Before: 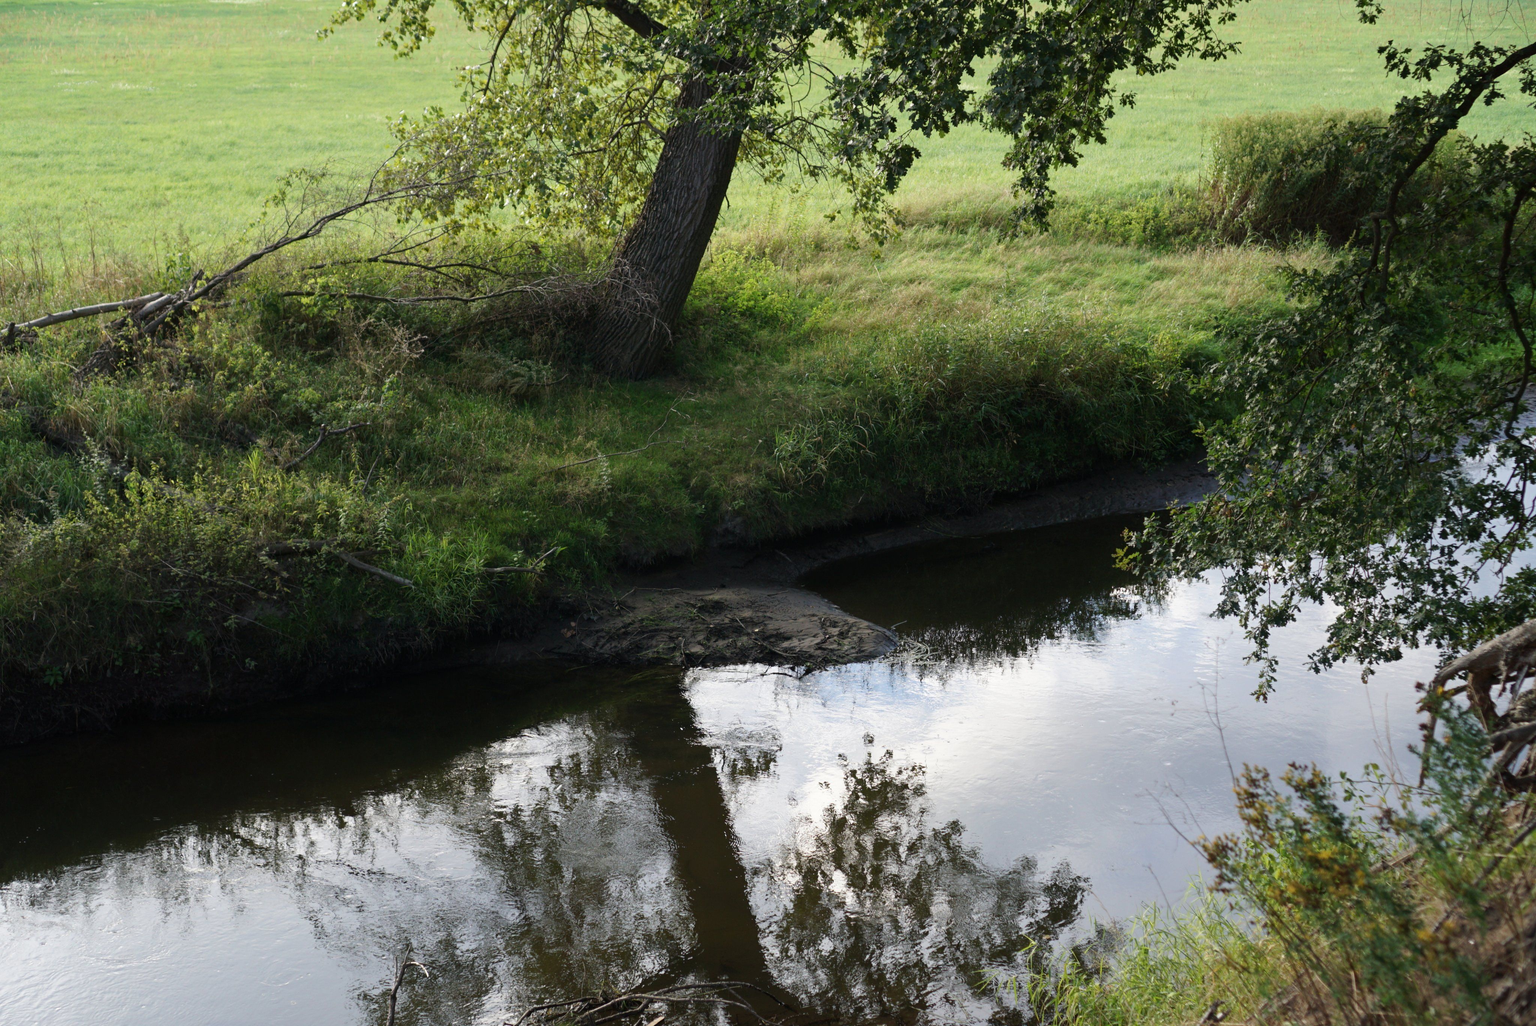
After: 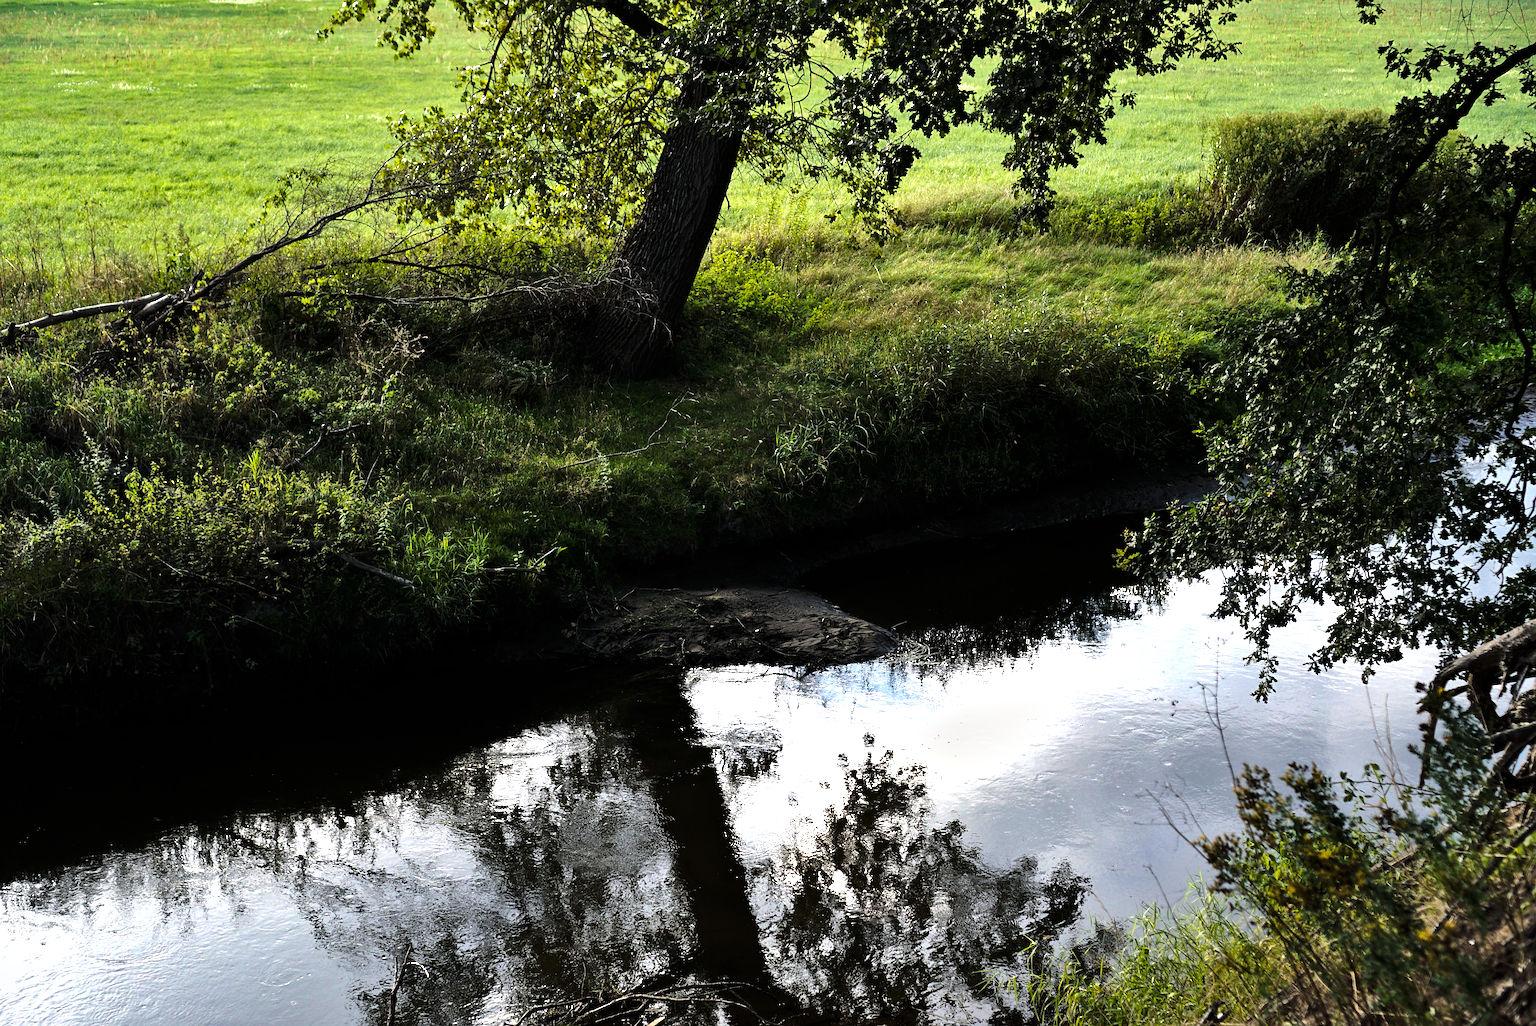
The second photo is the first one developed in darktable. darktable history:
levels: levels [0, 0.618, 1]
color balance rgb: perceptual saturation grading › global saturation 30%, global vibrance 20%
tone equalizer: -8 EV -0.75 EV, -7 EV -0.7 EV, -6 EV -0.6 EV, -5 EV -0.4 EV, -3 EV 0.4 EV, -2 EV 0.6 EV, -1 EV 0.7 EV, +0 EV 0.75 EV, edges refinement/feathering 500, mask exposure compensation -1.57 EV, preserve details no
sharpen: on, module defaults
shadows and highlights: shadows 60, soften with gaussian
